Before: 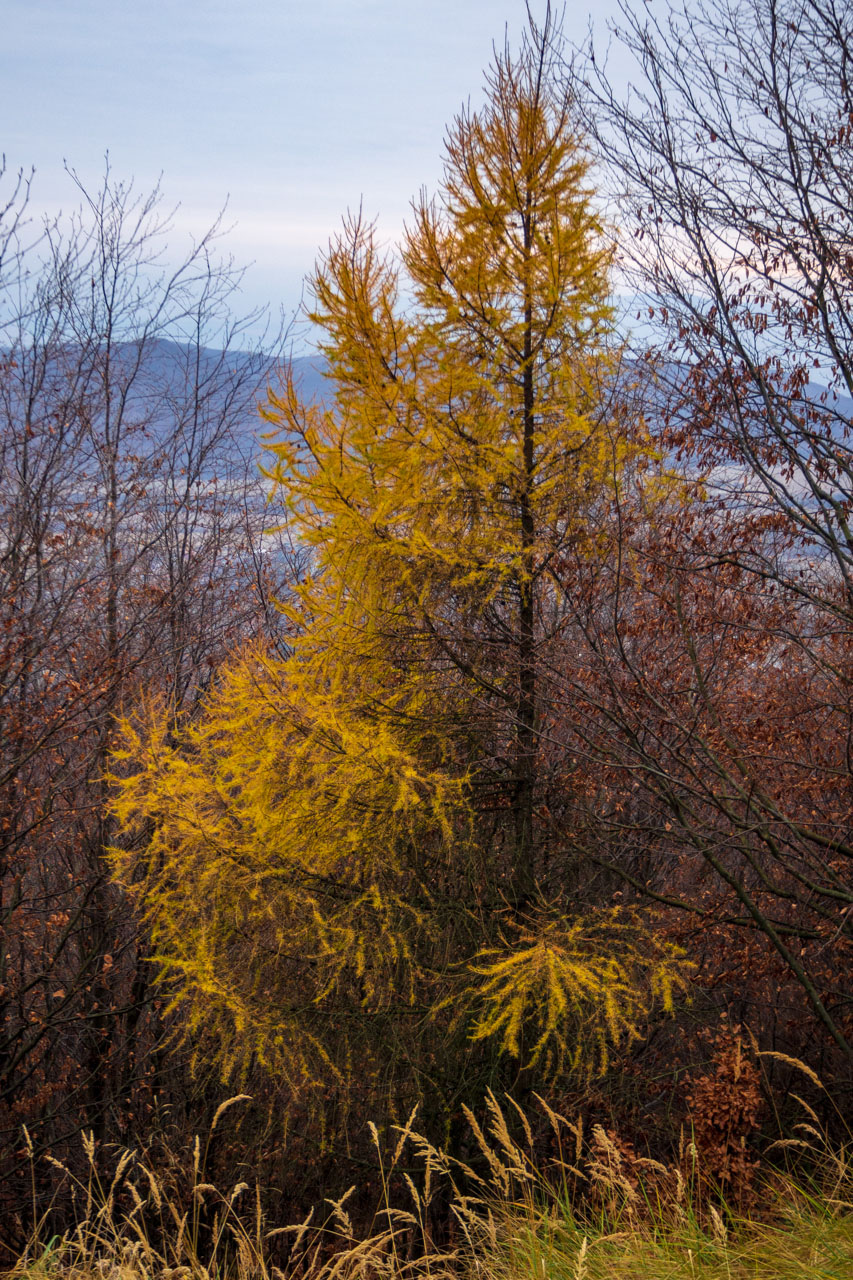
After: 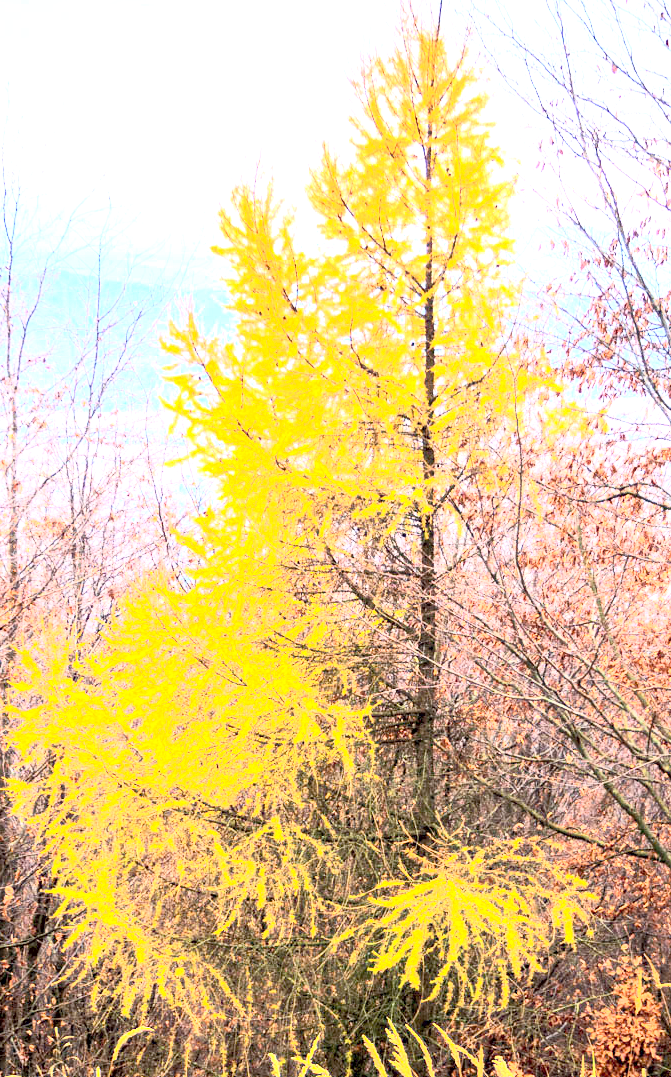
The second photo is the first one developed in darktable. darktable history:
tone equalizer: on, module defaults
crop: left 11.68%, top 5.348%, right 9.56%, bottom 10.454%
exposure: black level correction 0.001, exposure 1.86 EV, compensate exposure bias true, compensate highlight preservation false
contrast brightness saturation: contrast 0.378, brightness 0.531
